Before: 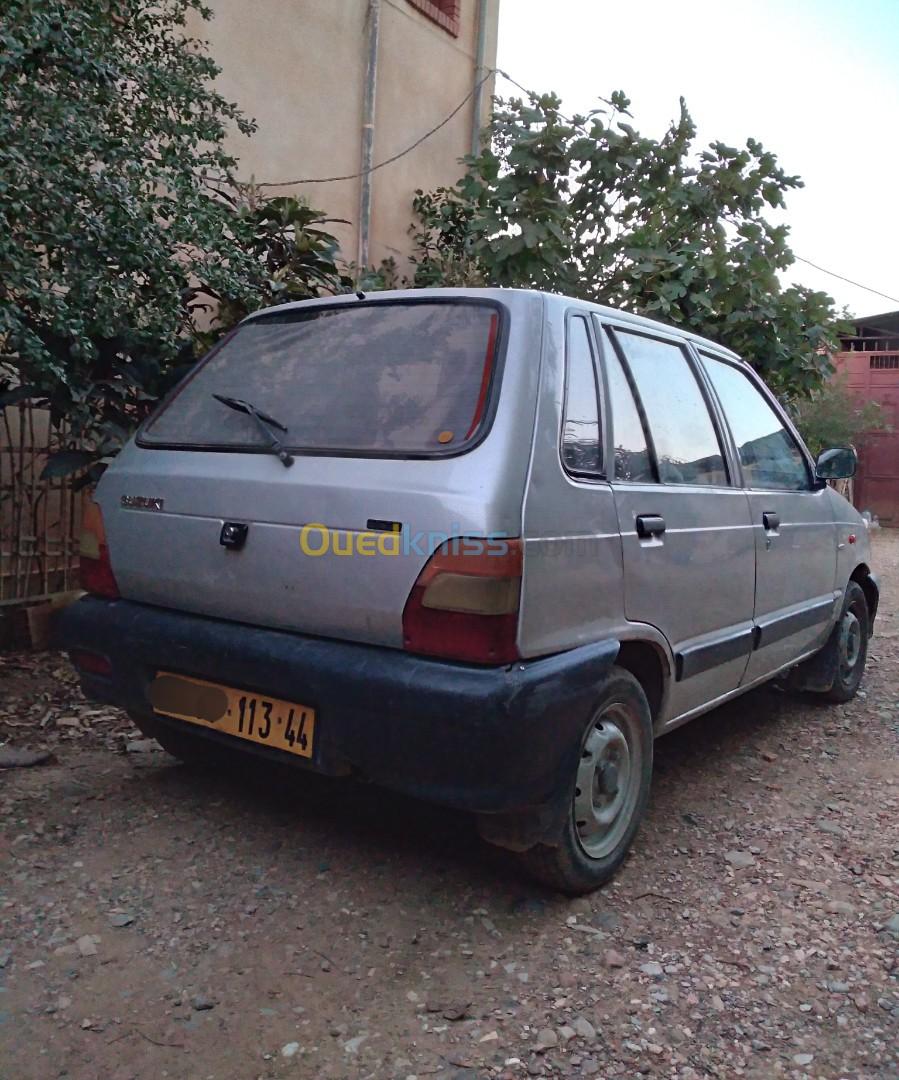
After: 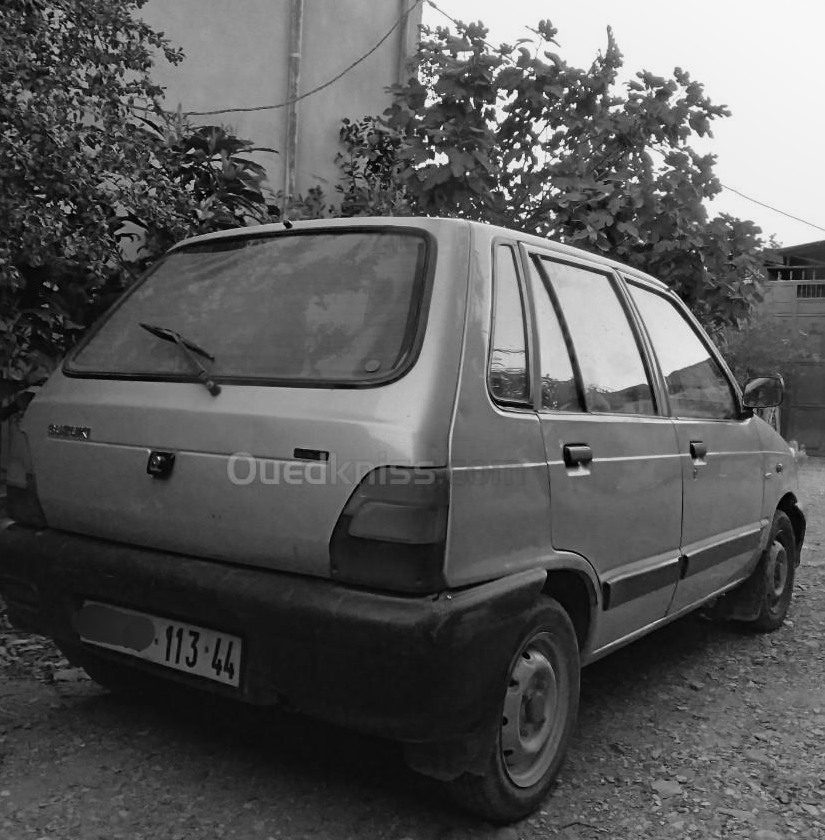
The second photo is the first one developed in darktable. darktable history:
monochrome: on, module defaults
exposure: exposure -0.242 EV, compensate highlight preservation false
shadows and highlights: shadows -24.28, highlights 49.77, soften with gaussian
crop: left 8.155%, top 6.611%, bottom 15.385%
